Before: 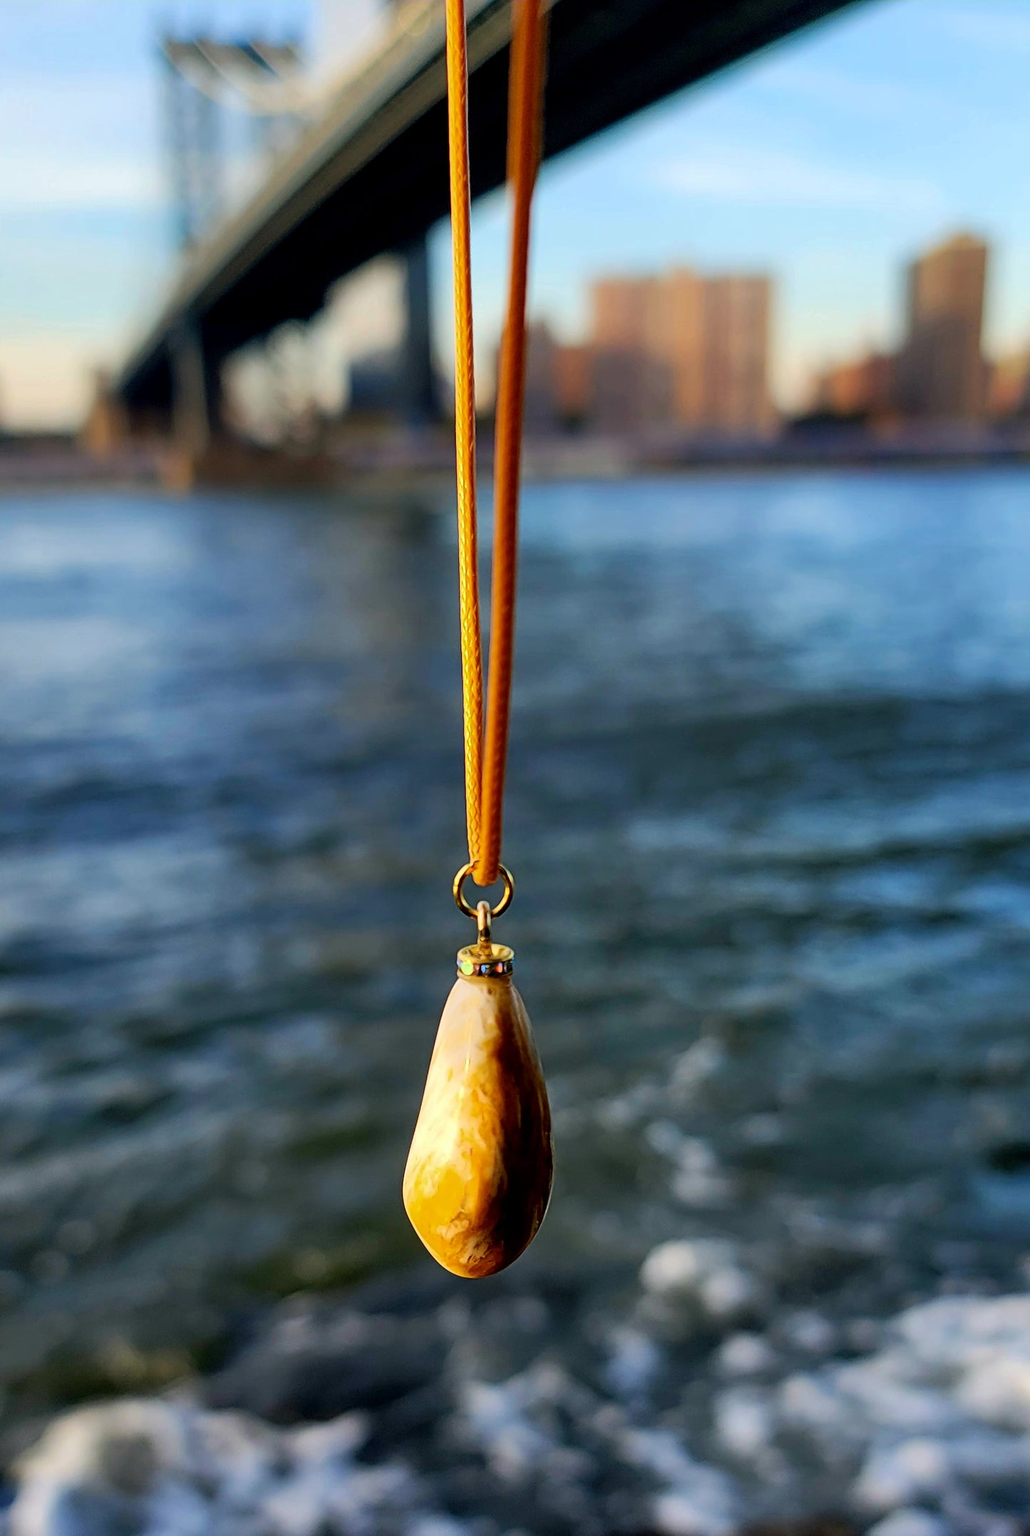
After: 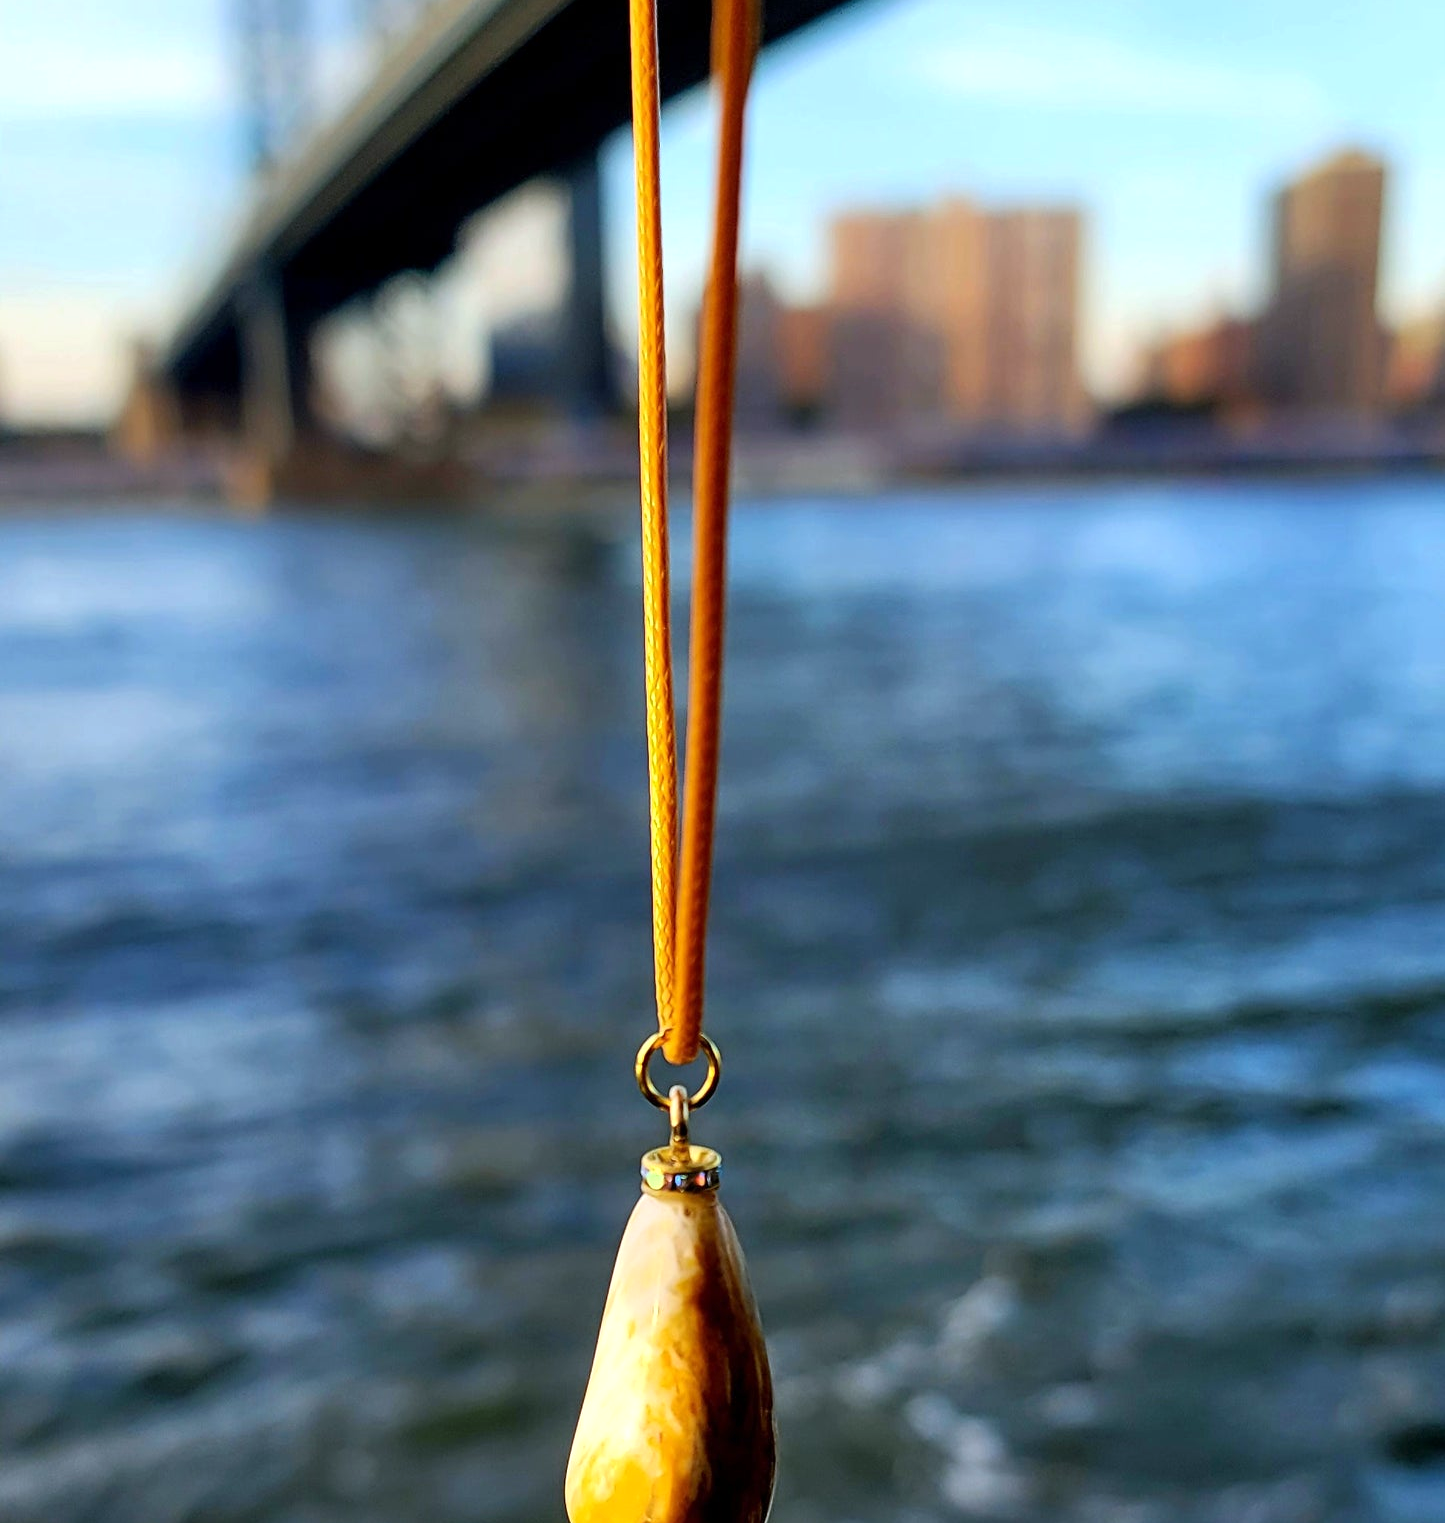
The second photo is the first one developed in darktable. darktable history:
white balance: red 0.967, blue 1.049
crop and rotate: top 8.293%, bottom 20.996%
exposure: exposure 0.3 EV, compensate highlight preservation false
